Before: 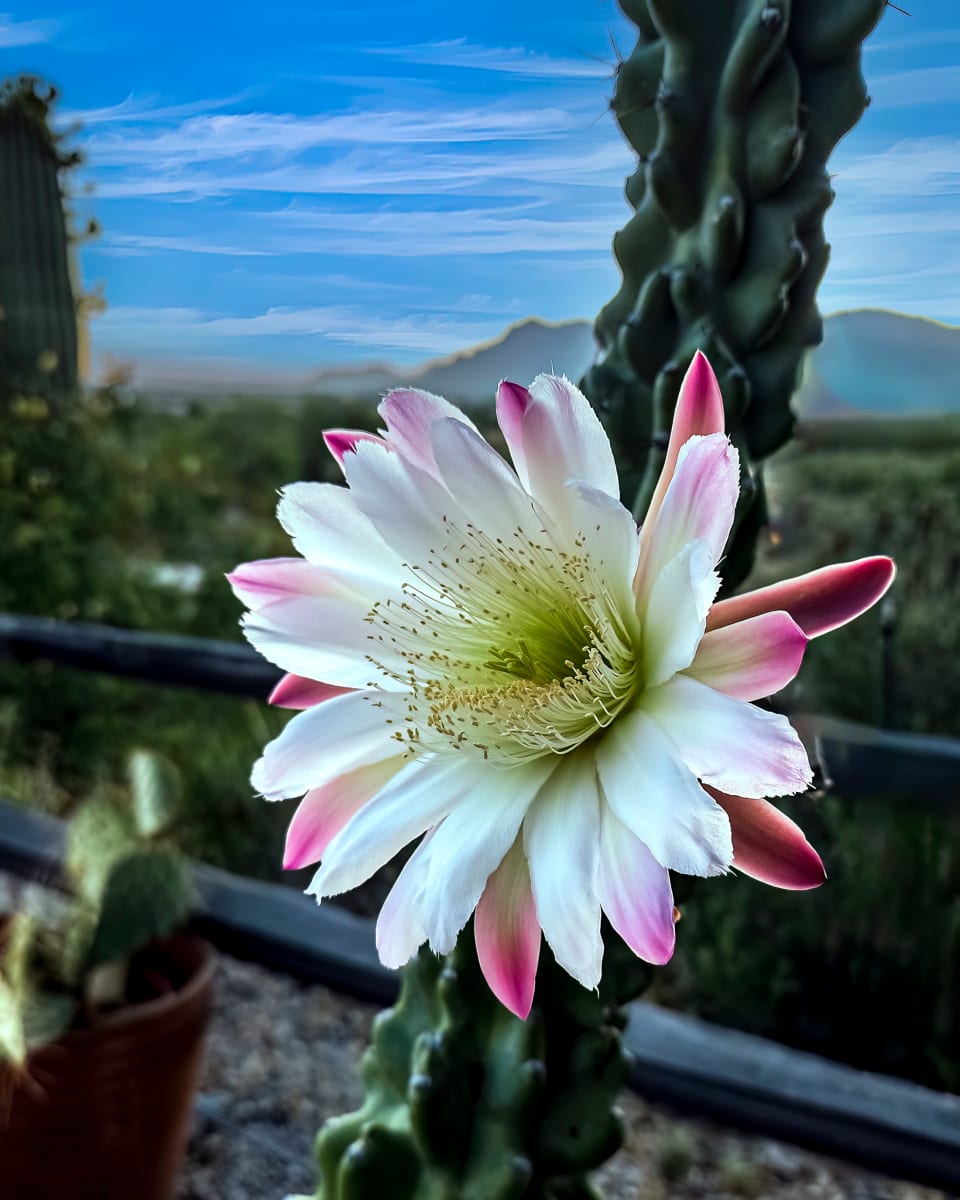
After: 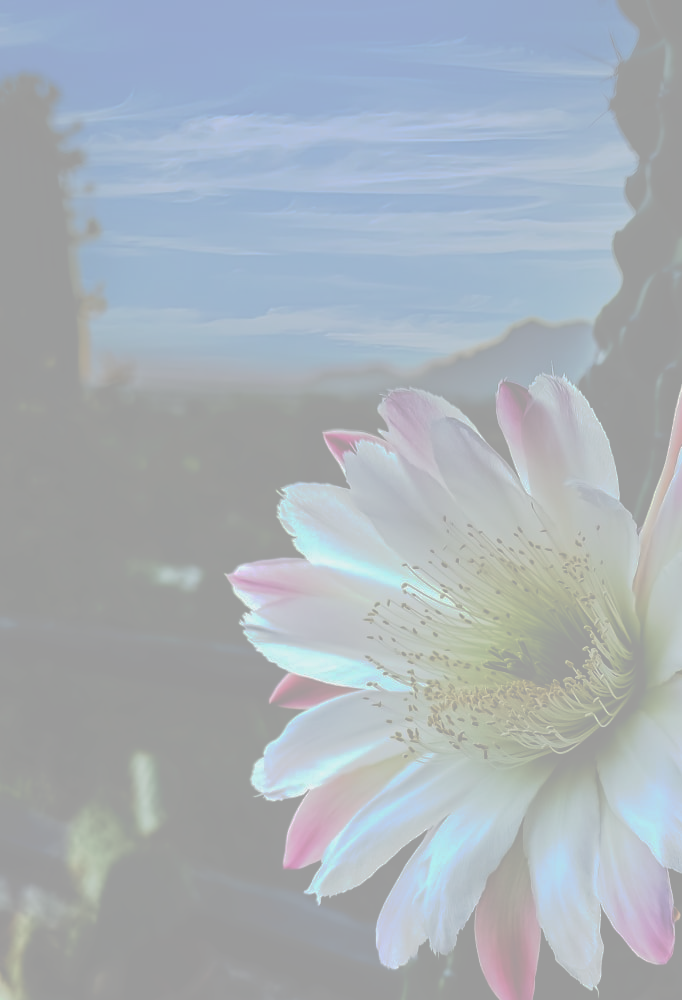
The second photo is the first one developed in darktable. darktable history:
crop: right 28.885%, bottom 16.626%
exposure: black level correction -0.015, exposure -0.125 EV, compensate highlight preservation false
tone curve: curves: ch0 [(0, 0) (0.003, 0.626) (0.011, 0.626) (0.025, 0.63) (0.044, 0.631) (0.069, 0.632) (0.1, 0.636) (0.136, 0.637) (0.177, 0.641) (0.224, 0.642) (0.277, 0.646) (0.335, 0.649) (0.399, 0.661) (0.468, 0.679) (0.543, 0.702) (0.623, 0.732) (0.709, 0.769) (0.801, 0.804) (0.898, 0.847) (1, 1)], preserve colors none
